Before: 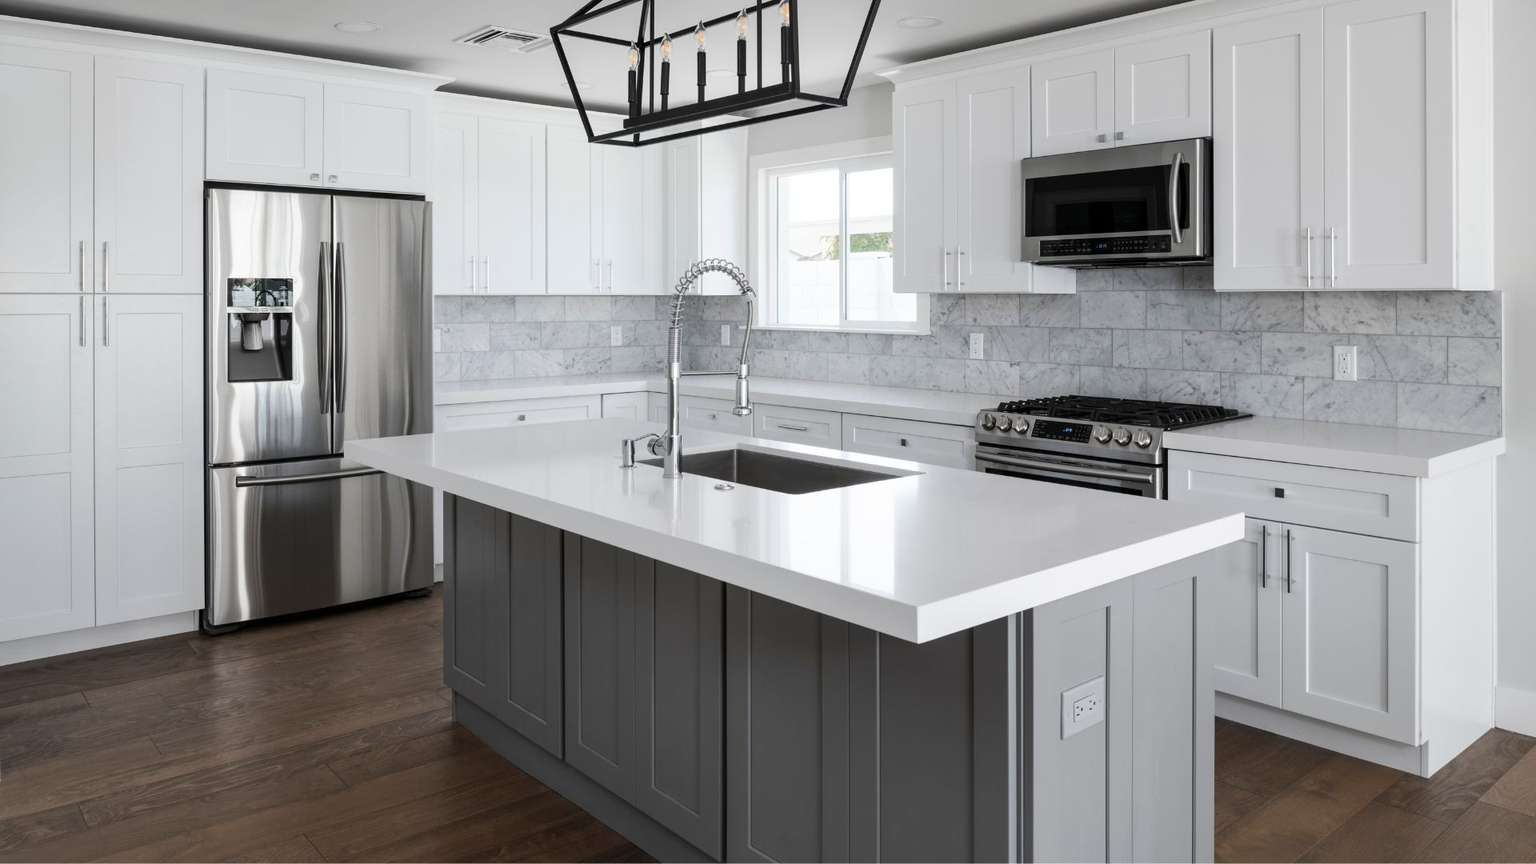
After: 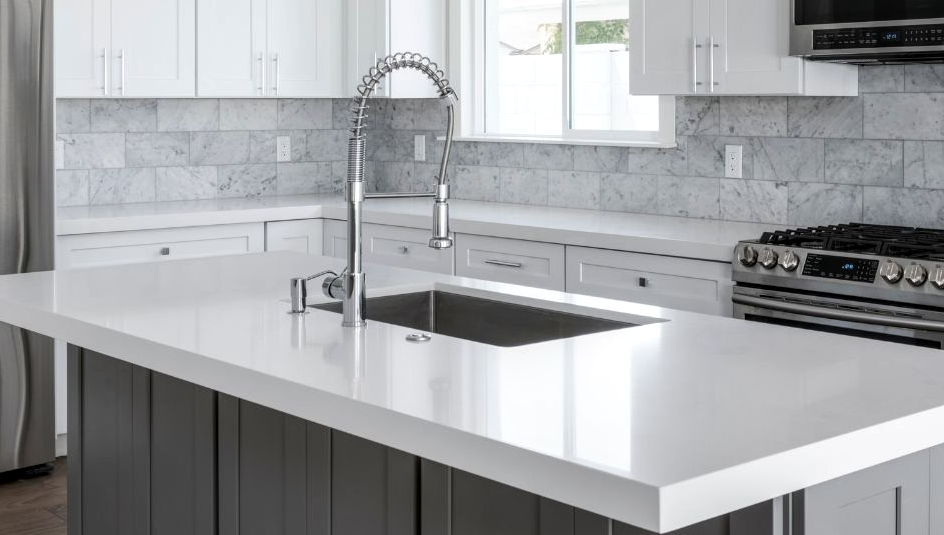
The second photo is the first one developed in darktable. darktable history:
crop: left 25.405%, top 25.161%, right 25.427%, bottom 25.26%
local contrast: on, module defaults
